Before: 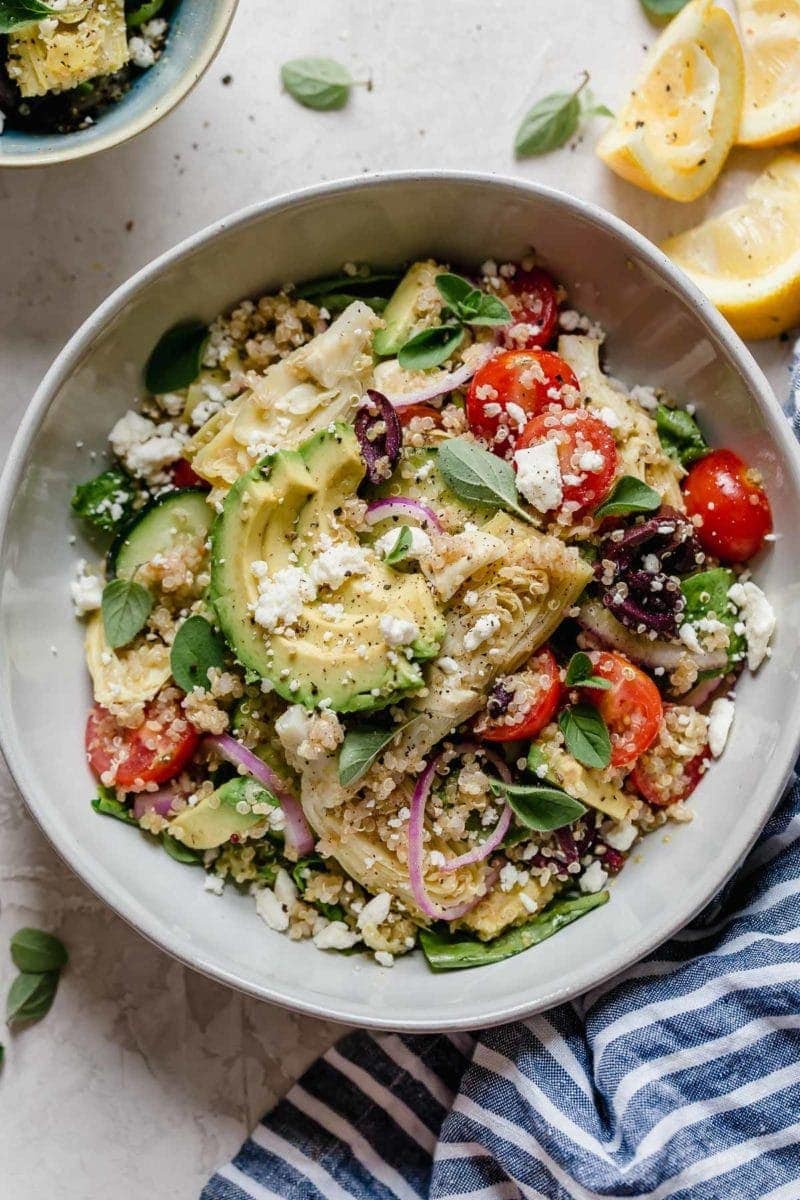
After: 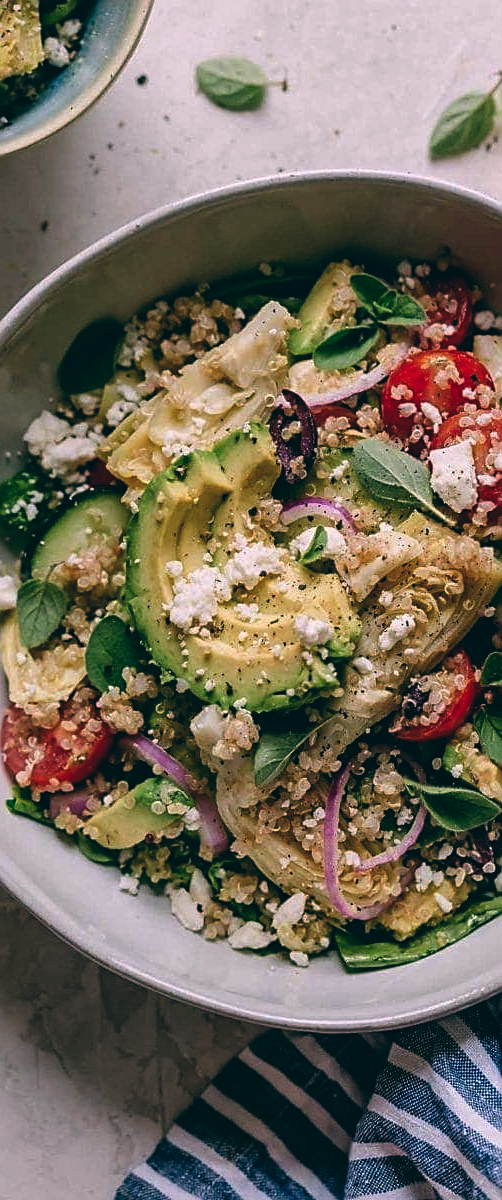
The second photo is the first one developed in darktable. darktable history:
crop: left 10.644%, right 26.528%
color balance: lift [1.016, 0.983, 1, 1.017], gamma [0.78, 1.018, 1.043, 0.957], gain [0.786, 1.063, 0.937, 1.017], input saturation 118.26%, contrast 13.43%, contrast fulcrum 21.62%, output saturation 82.76%
sharpen: on, module defaults
color balance rgb: global vibrance 1%, saturation formula JzAzBz (2021)
